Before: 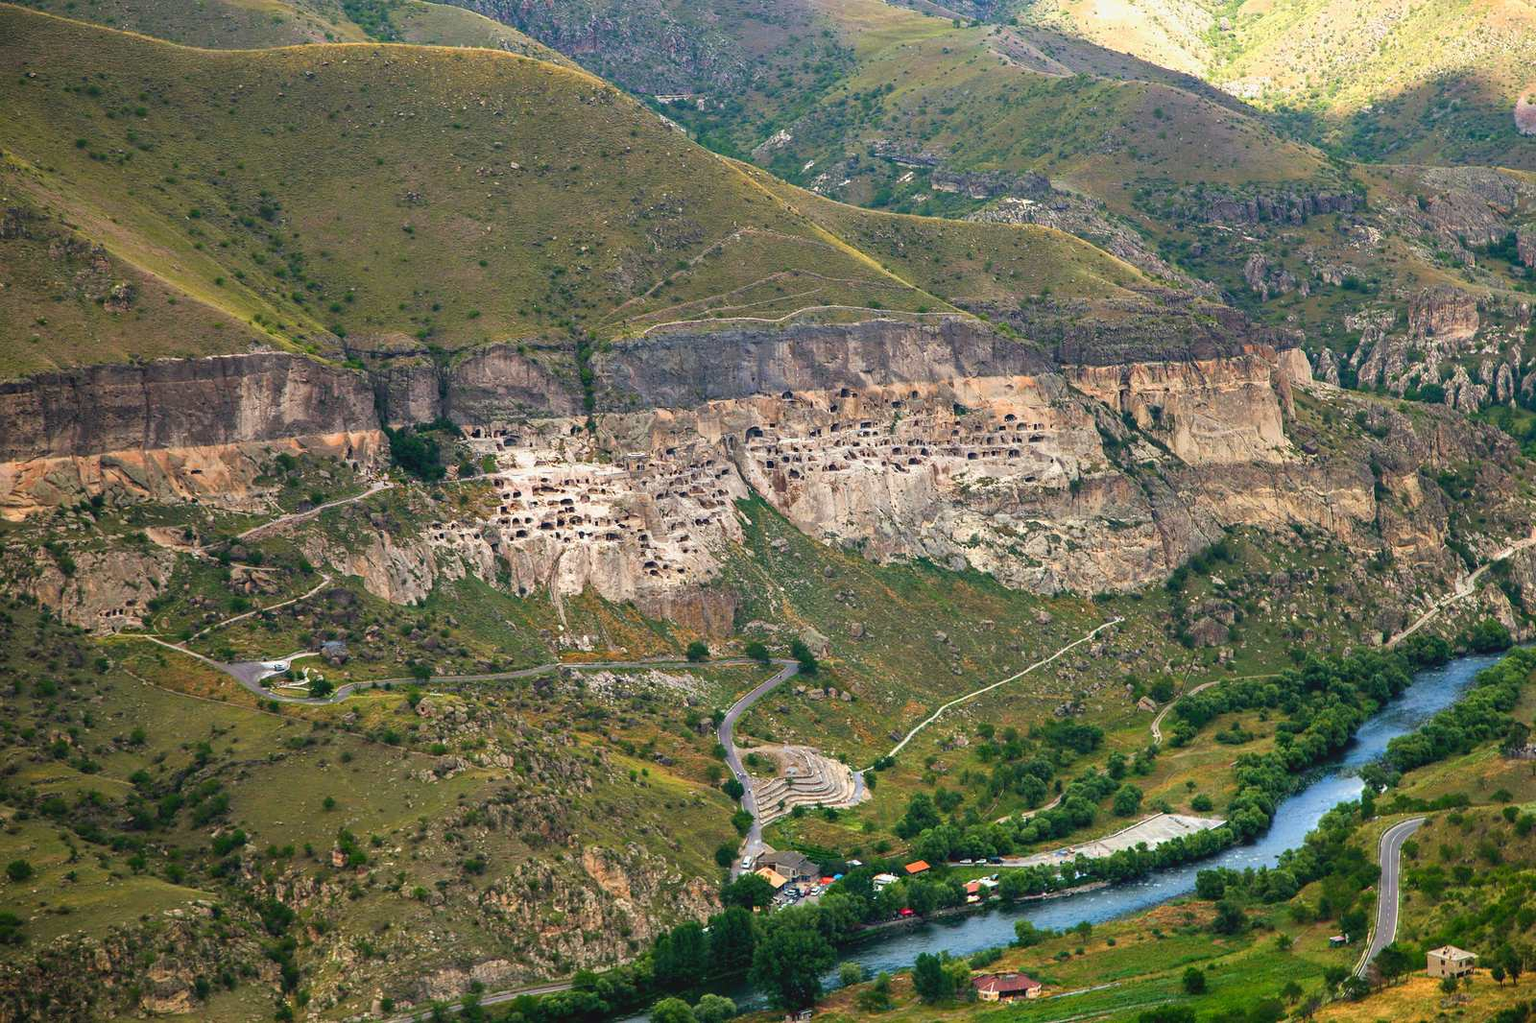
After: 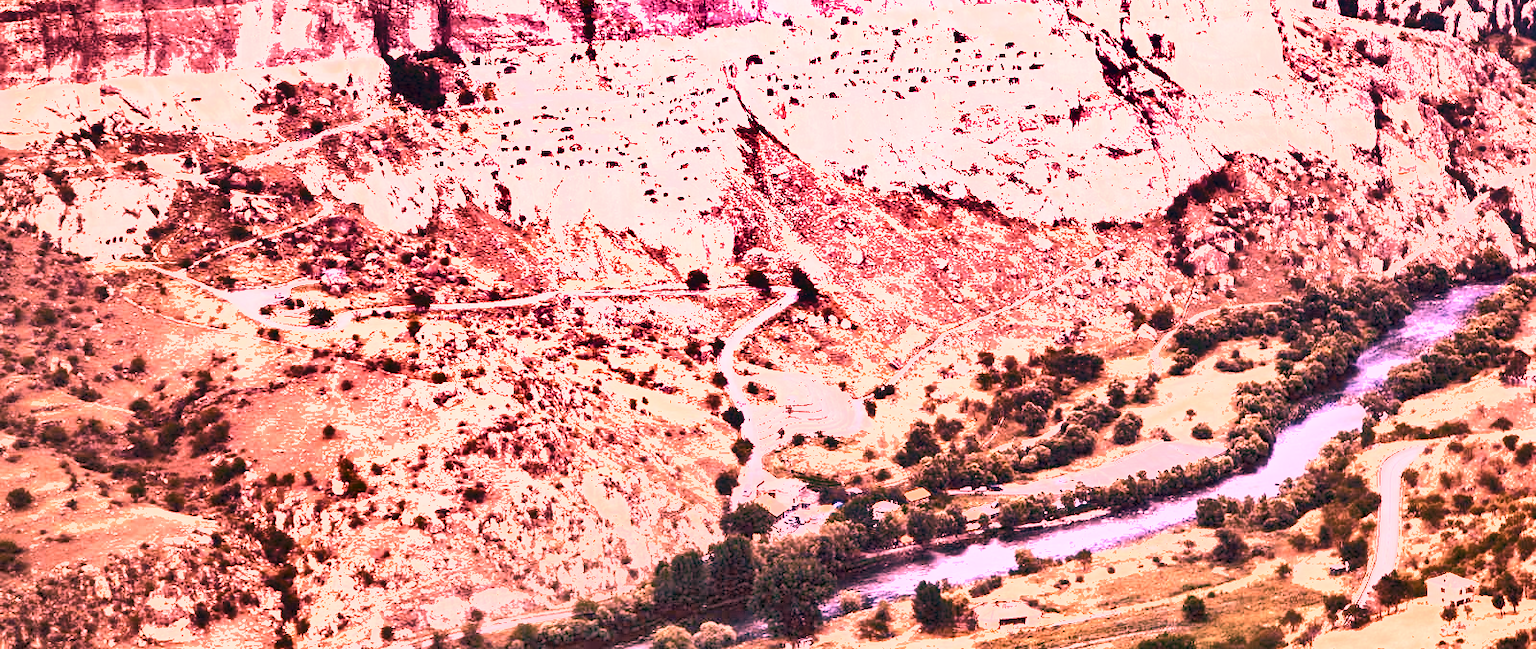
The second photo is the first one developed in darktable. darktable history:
contrast brightness saturation: brightness 0.18, saturation -0.5
crop and rotate: top 36.435%
exposure: black level correction 0.009, exposure 0.014 EV, compensate highlight preservation false
shadows and highlights: radius 108.52, shadows 44.07, highlights -67.8, low approximation 0.01, soften with gaussian
white balance: red 4.26, blue 1.802
